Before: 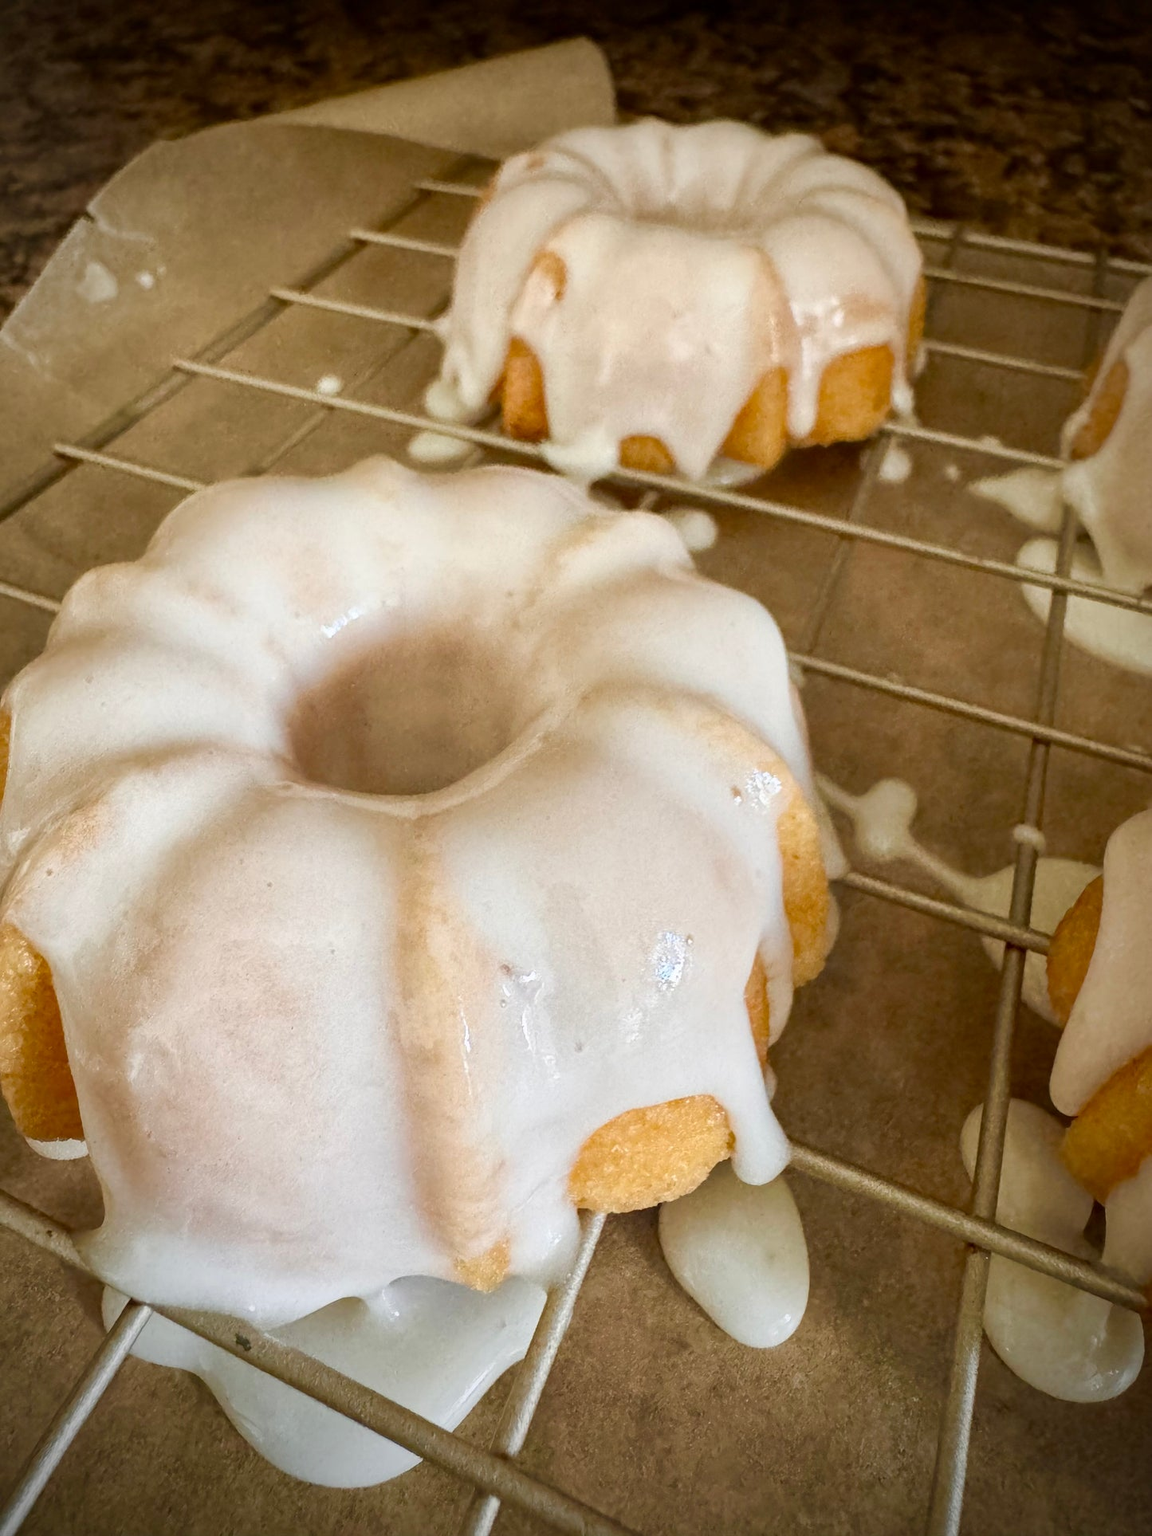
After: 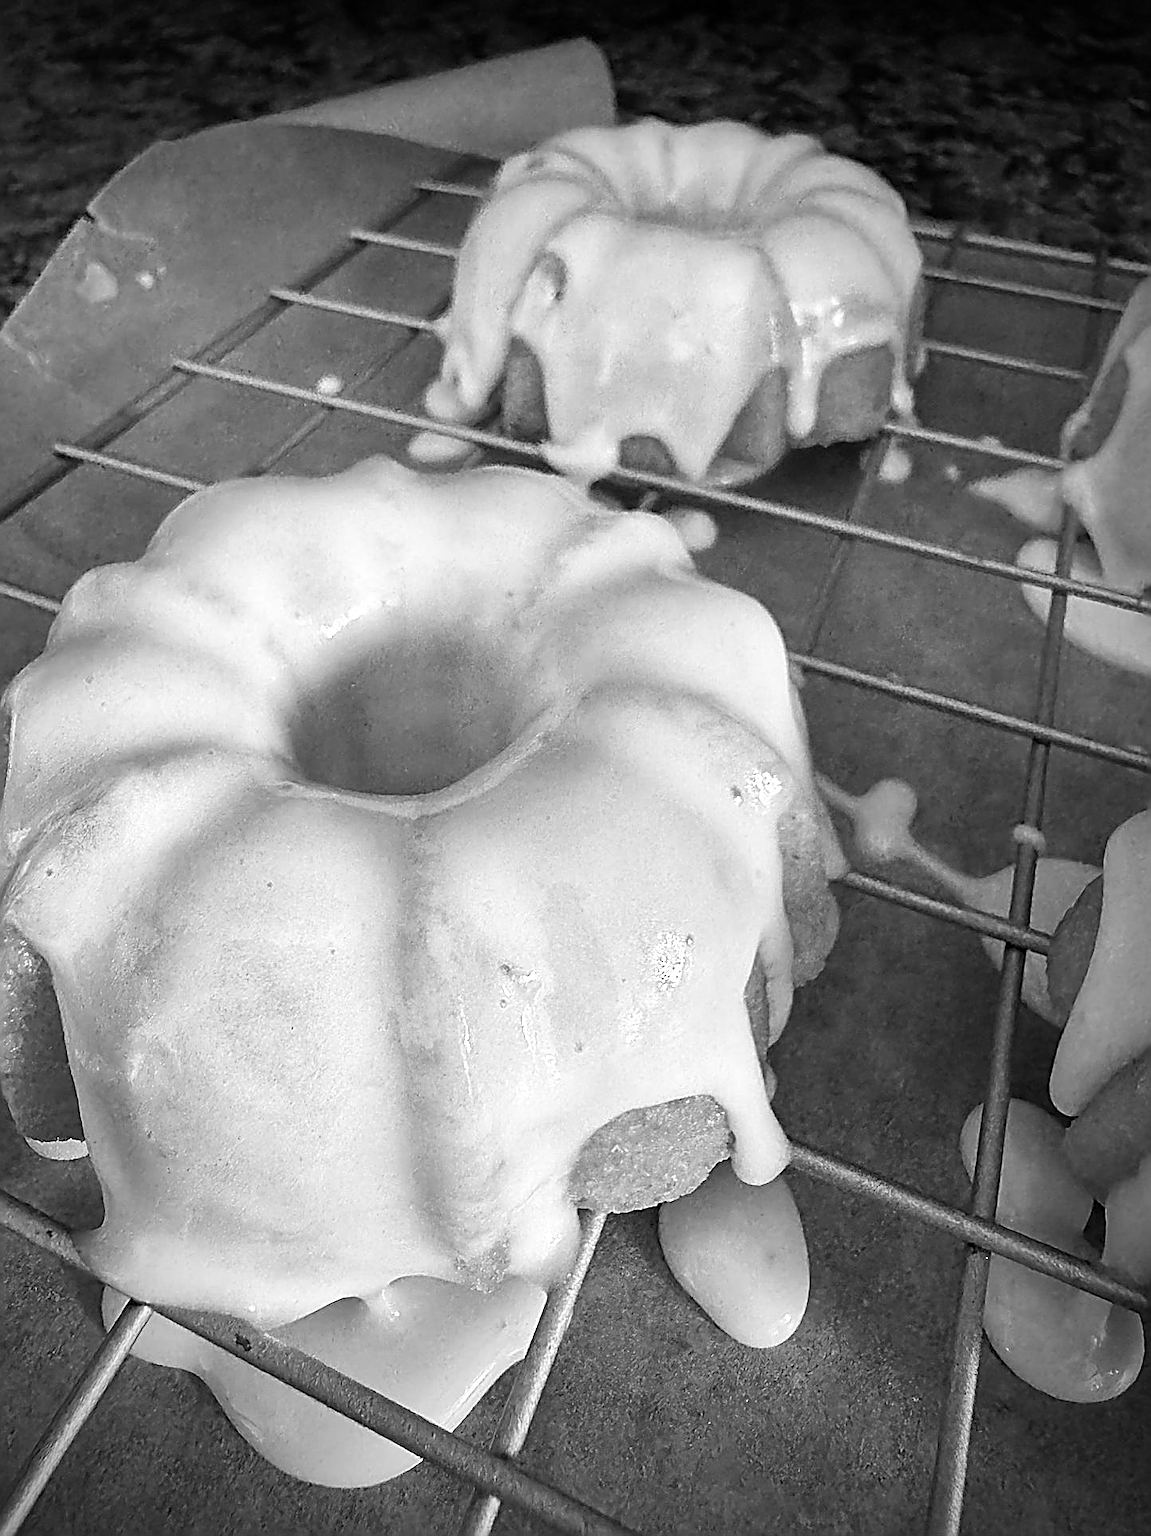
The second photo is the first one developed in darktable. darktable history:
sharpen: amount 1.989
color calibration: output gray [0.21, 0.42, 0.37, 0], illuminant custom, x 0.431, y 0.395, temperature 3142.06 K
